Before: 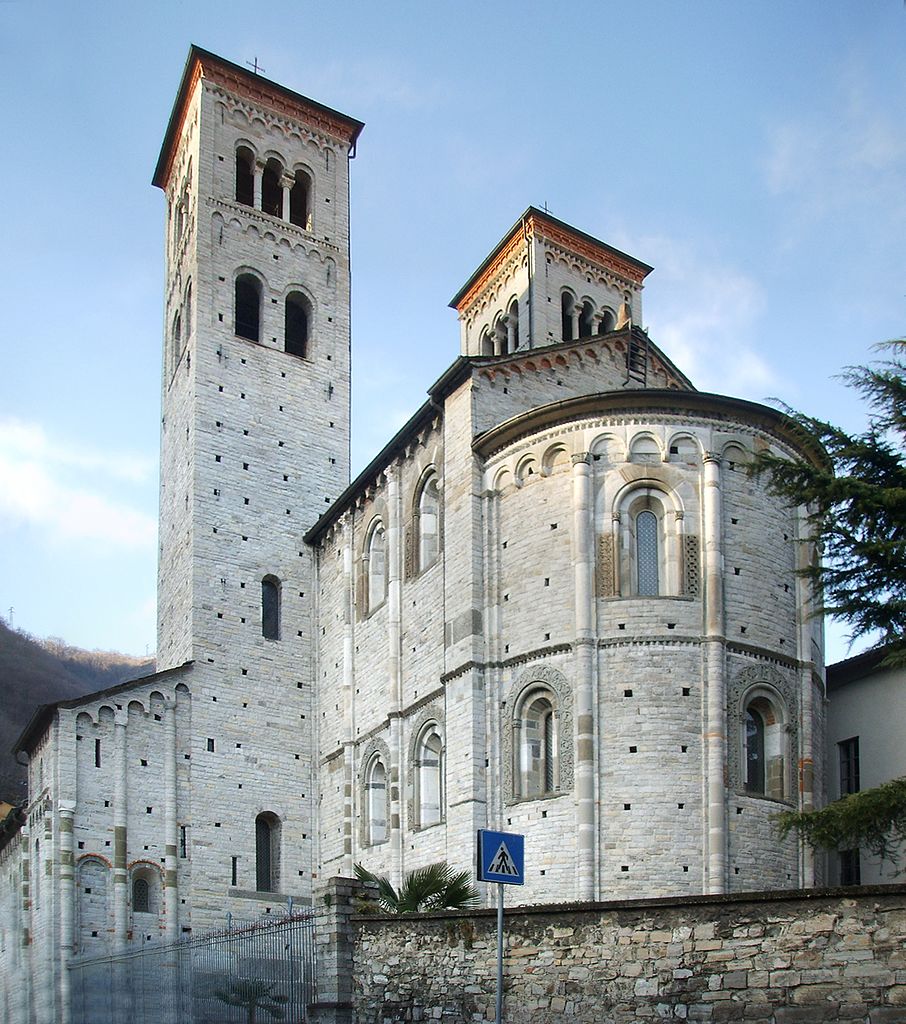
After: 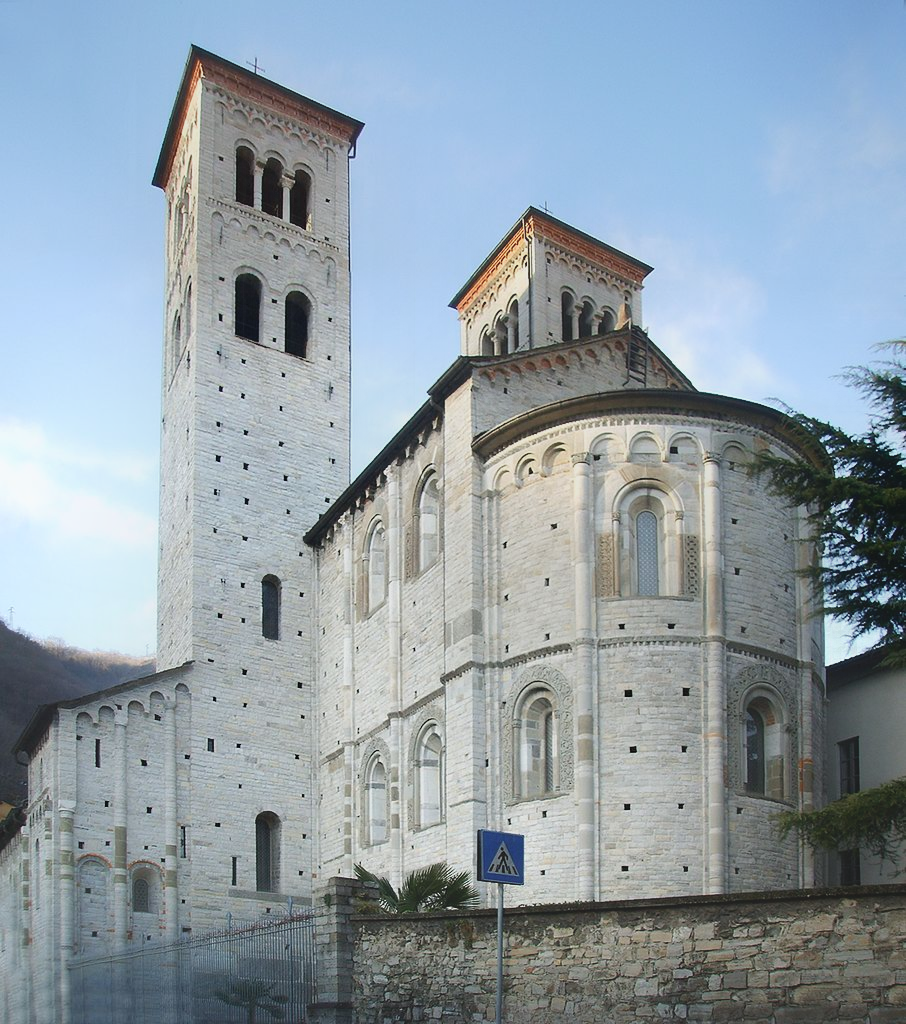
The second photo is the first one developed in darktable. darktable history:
color balance rgb: on, module defaults
contrast equalizer: octaves 7, y [[0.6 ×6], [0.55 ×6], [0 ×6], [0 ×6], [0 ×6]], mix -1
